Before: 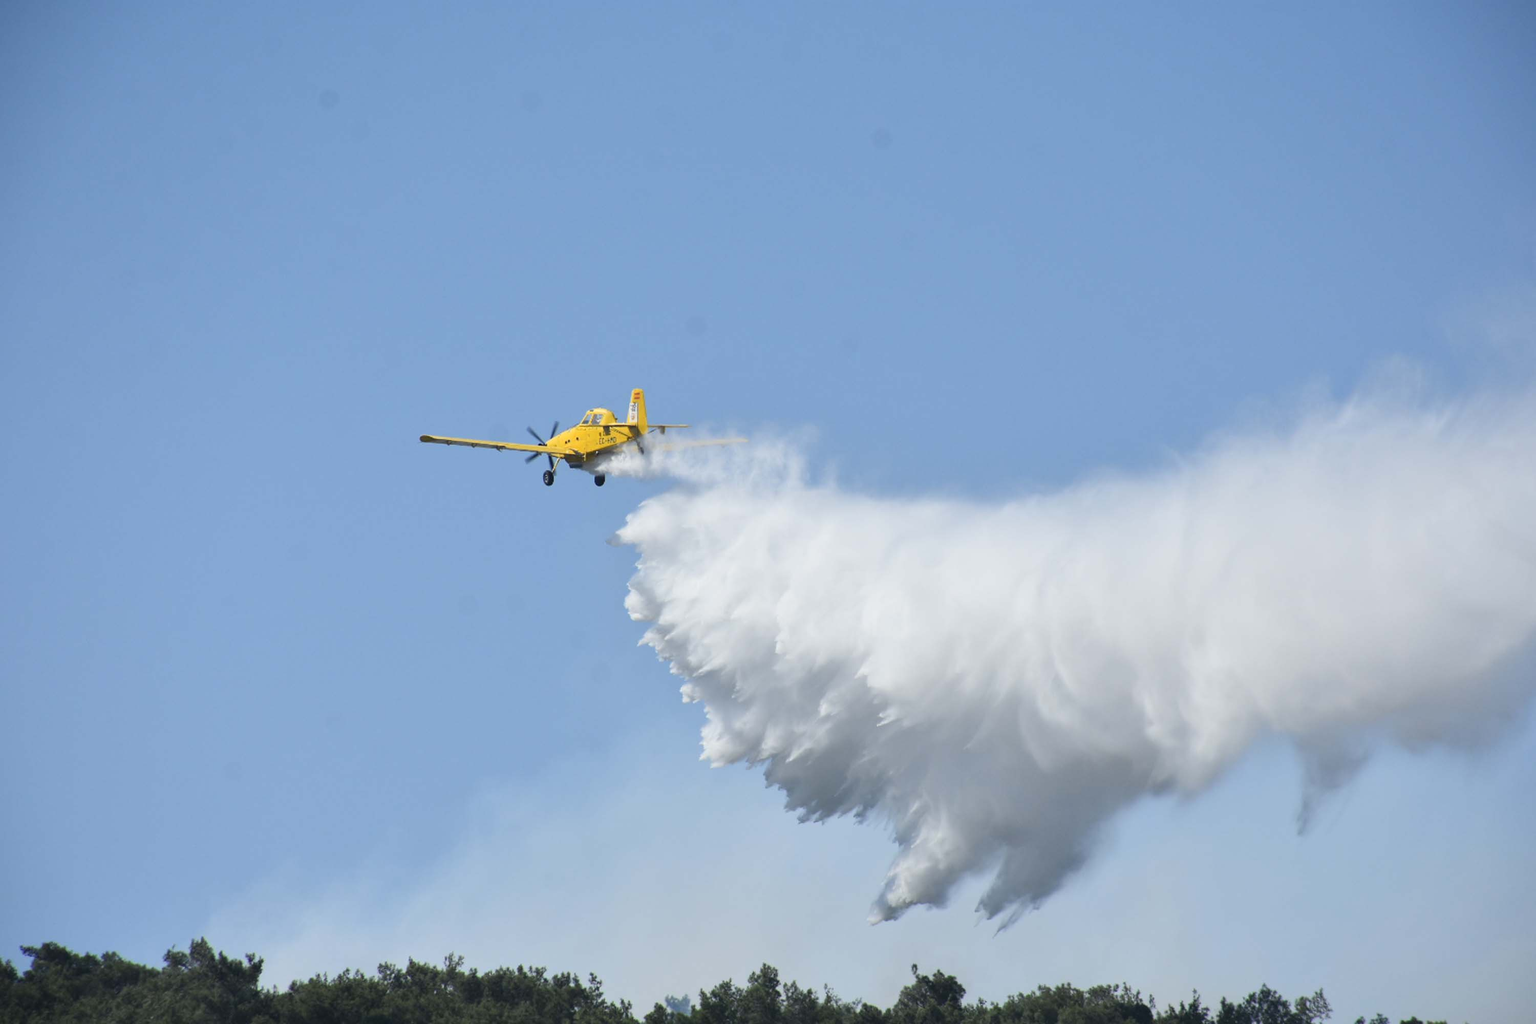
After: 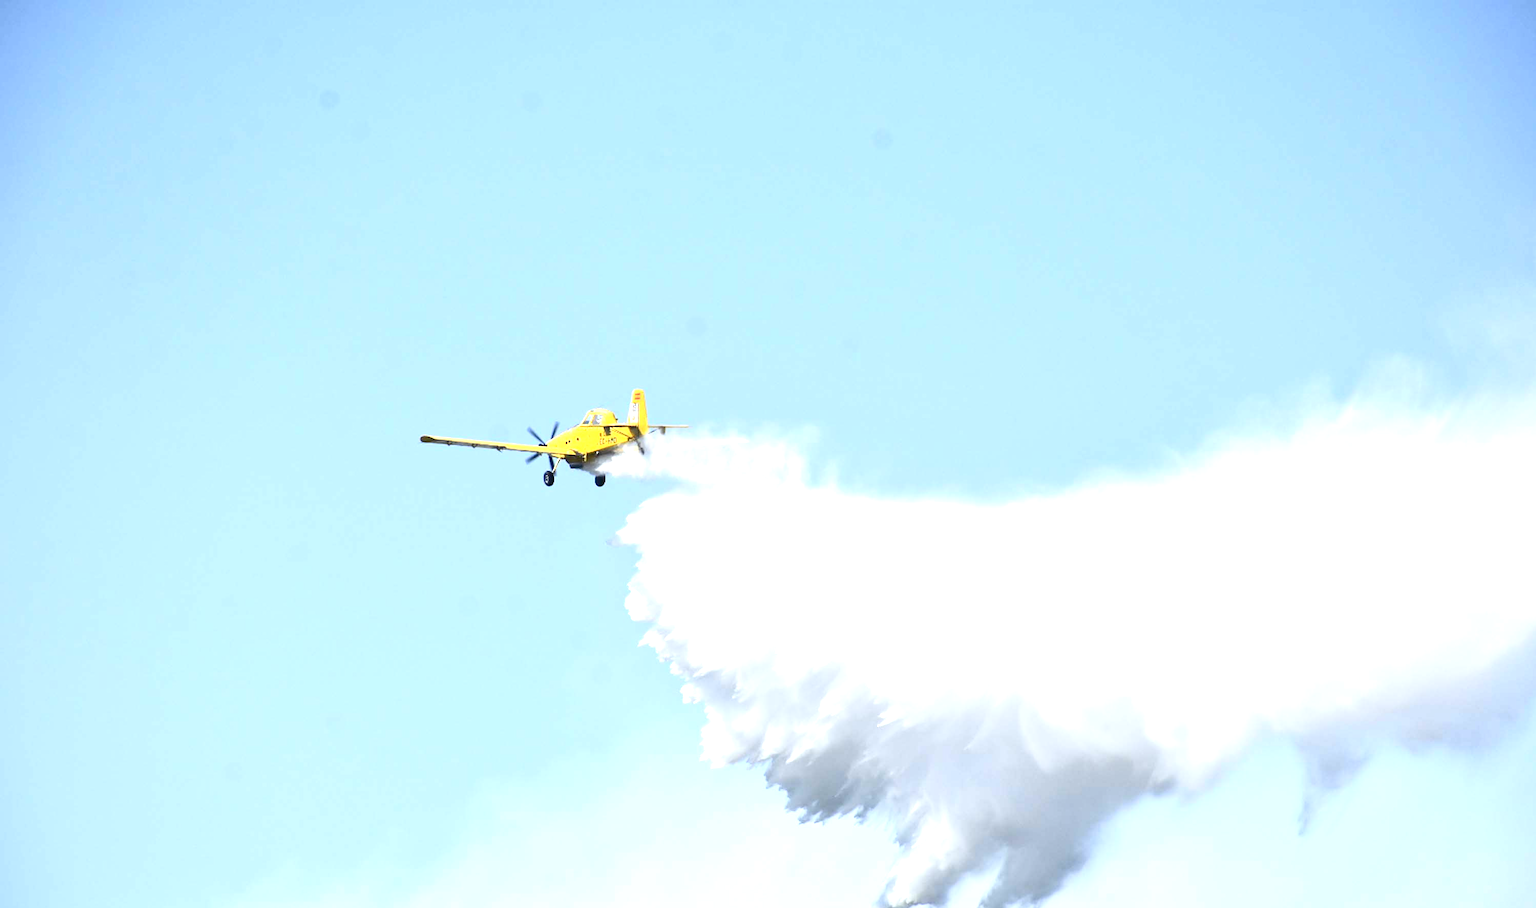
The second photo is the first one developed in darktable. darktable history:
tone curve: curves: ch0 [(0, 0) (0.003, 0) (0.011, 0) (0.025, 0) (0.044, 0.006) (0.069, 0.024) (0.1, 0.038) (0.136, 0.052) (0.177, 0.08) (0.224, 0.112) (0.277, 0.145) (0.335, 0.206) (0.399, 0.284) (0.468, 0.372) (0.543, 0.477) (0.623, 0.593) (0.709, 0.717) (0.801, 0.815) (0.898, 0.92) (1, 1)], color space Lab, independent channels, preserve colors none
crop and rotate: top 0%, bottom 11.345%
exposure: black level correction 0, exposure 1.2 EV, compensate highlight preservation false
